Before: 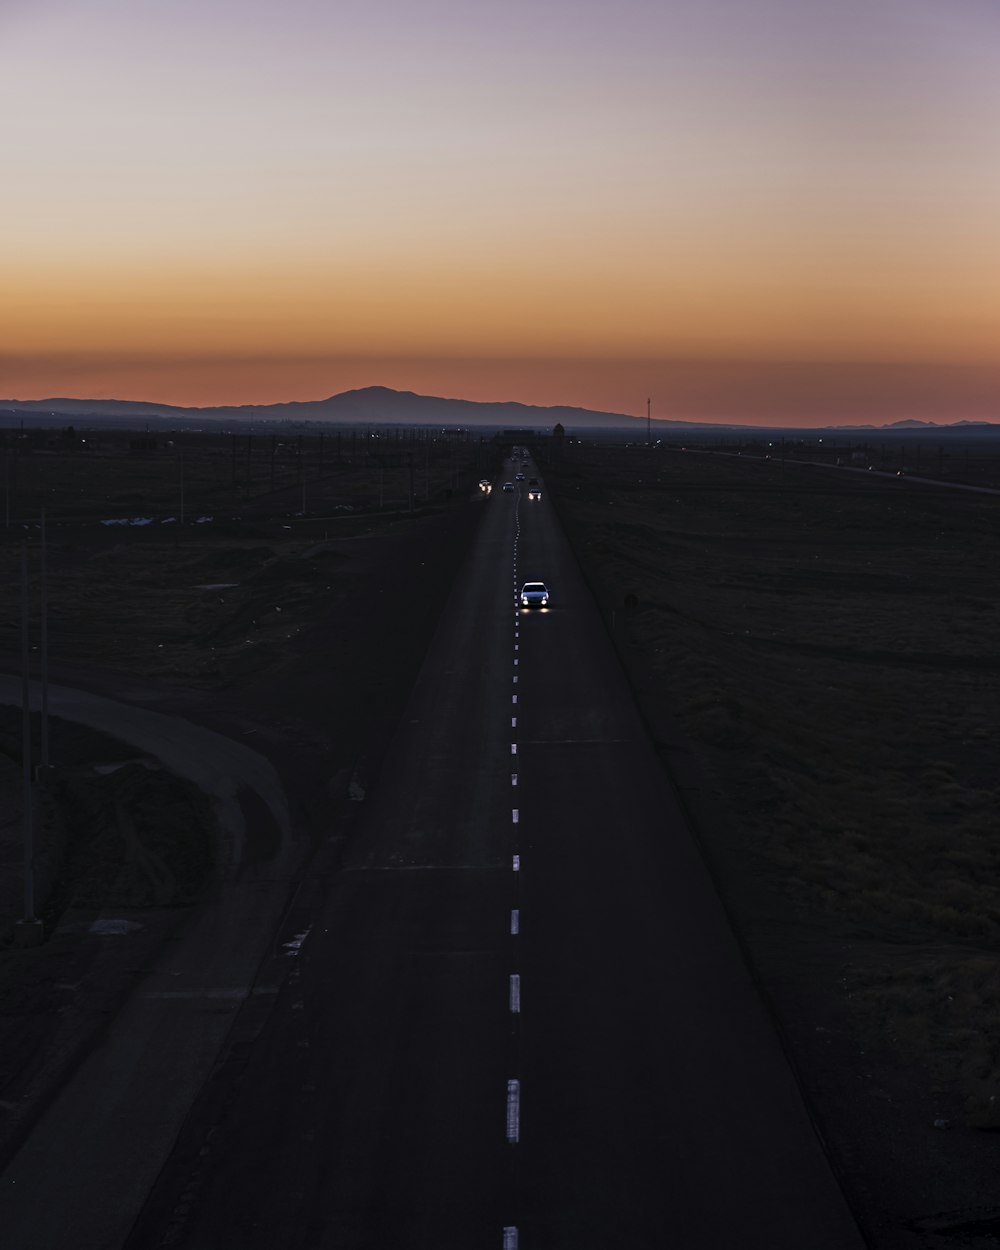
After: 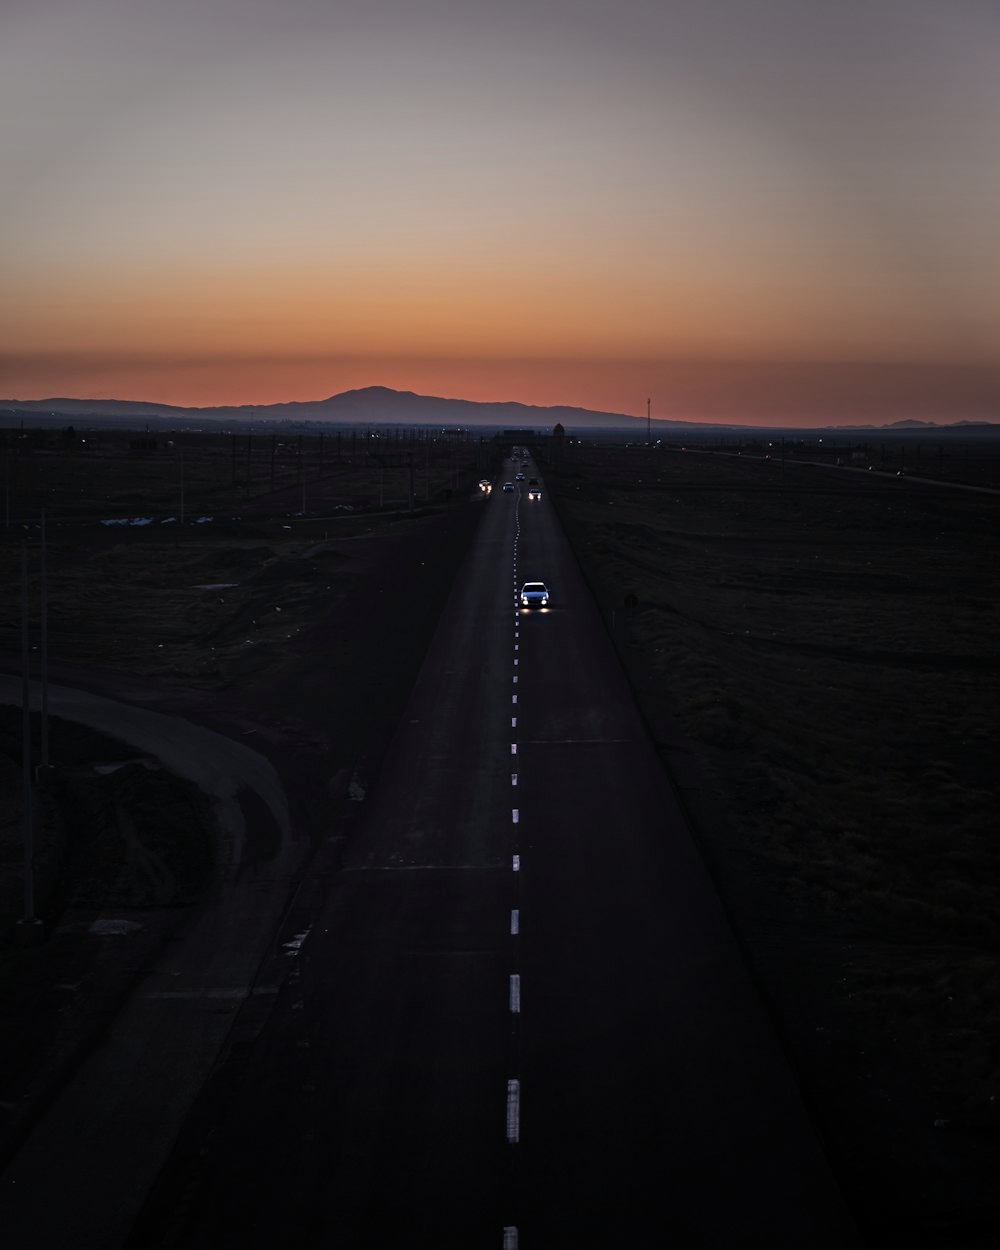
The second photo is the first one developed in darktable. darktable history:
vignetting: fall-off start 33.76%, fall-off radius 64.94%, brightness -0.575, center (-0.12, -0.002), width/height ratio 0.959
shadows and highlights: radius 125.46, shadows 21.19, highlights -21.19, low approximation 0.01
levels: levels [0, 0.474, 0.947]
